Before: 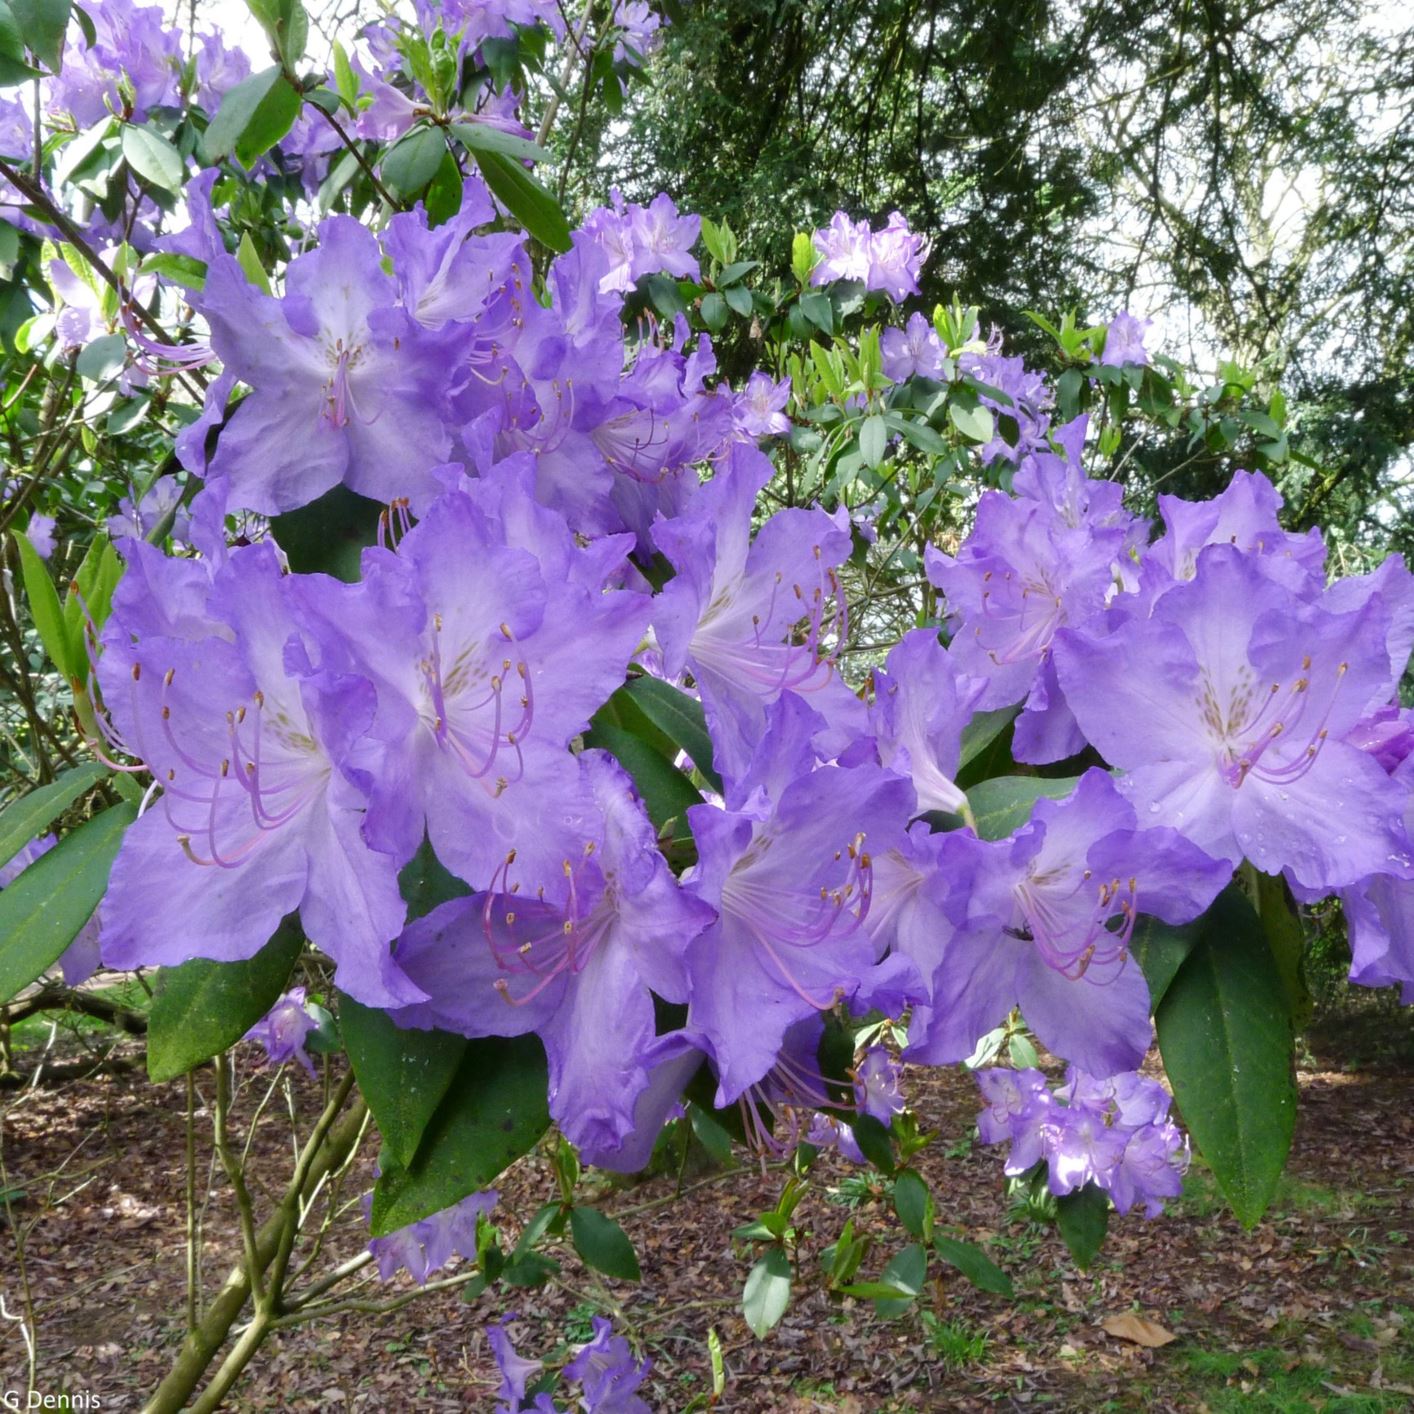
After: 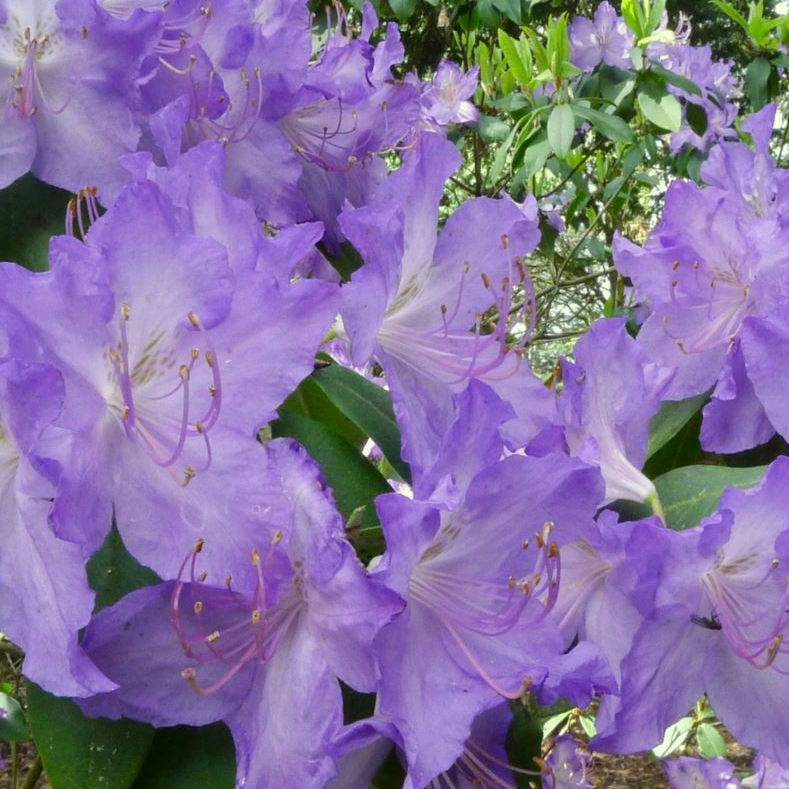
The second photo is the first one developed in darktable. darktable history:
crop and rotate: left 22.13%, top 22.054%, right 22.026%, bottom 22.102%
color correction: highlights a* -5.94, highlights b* 11.19
